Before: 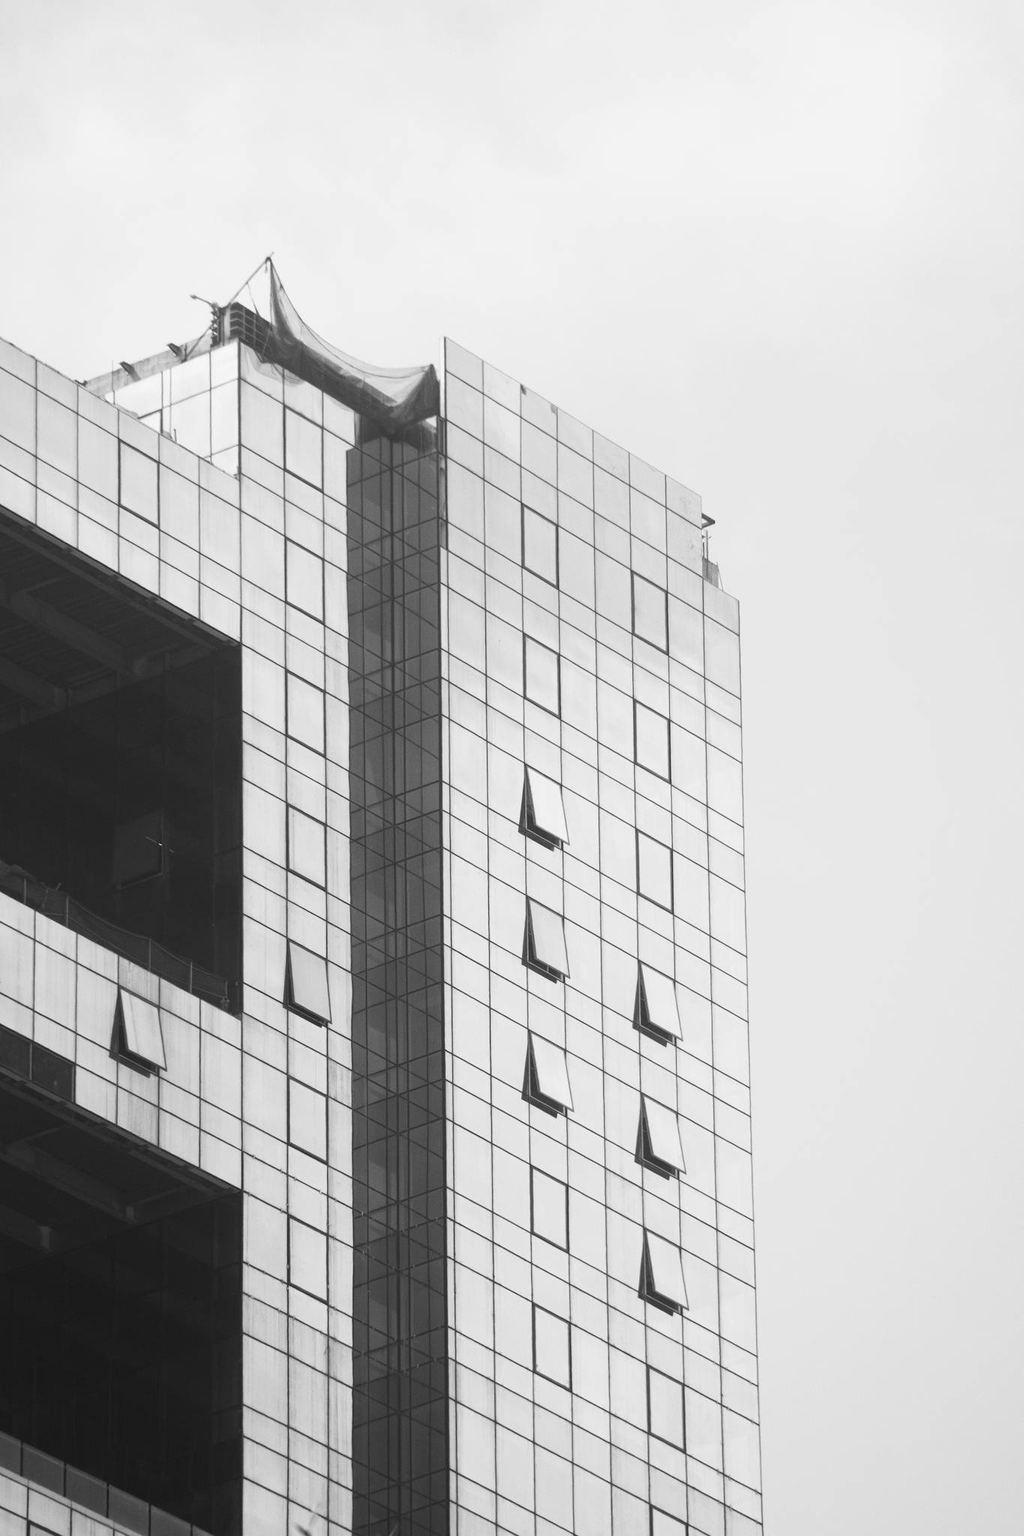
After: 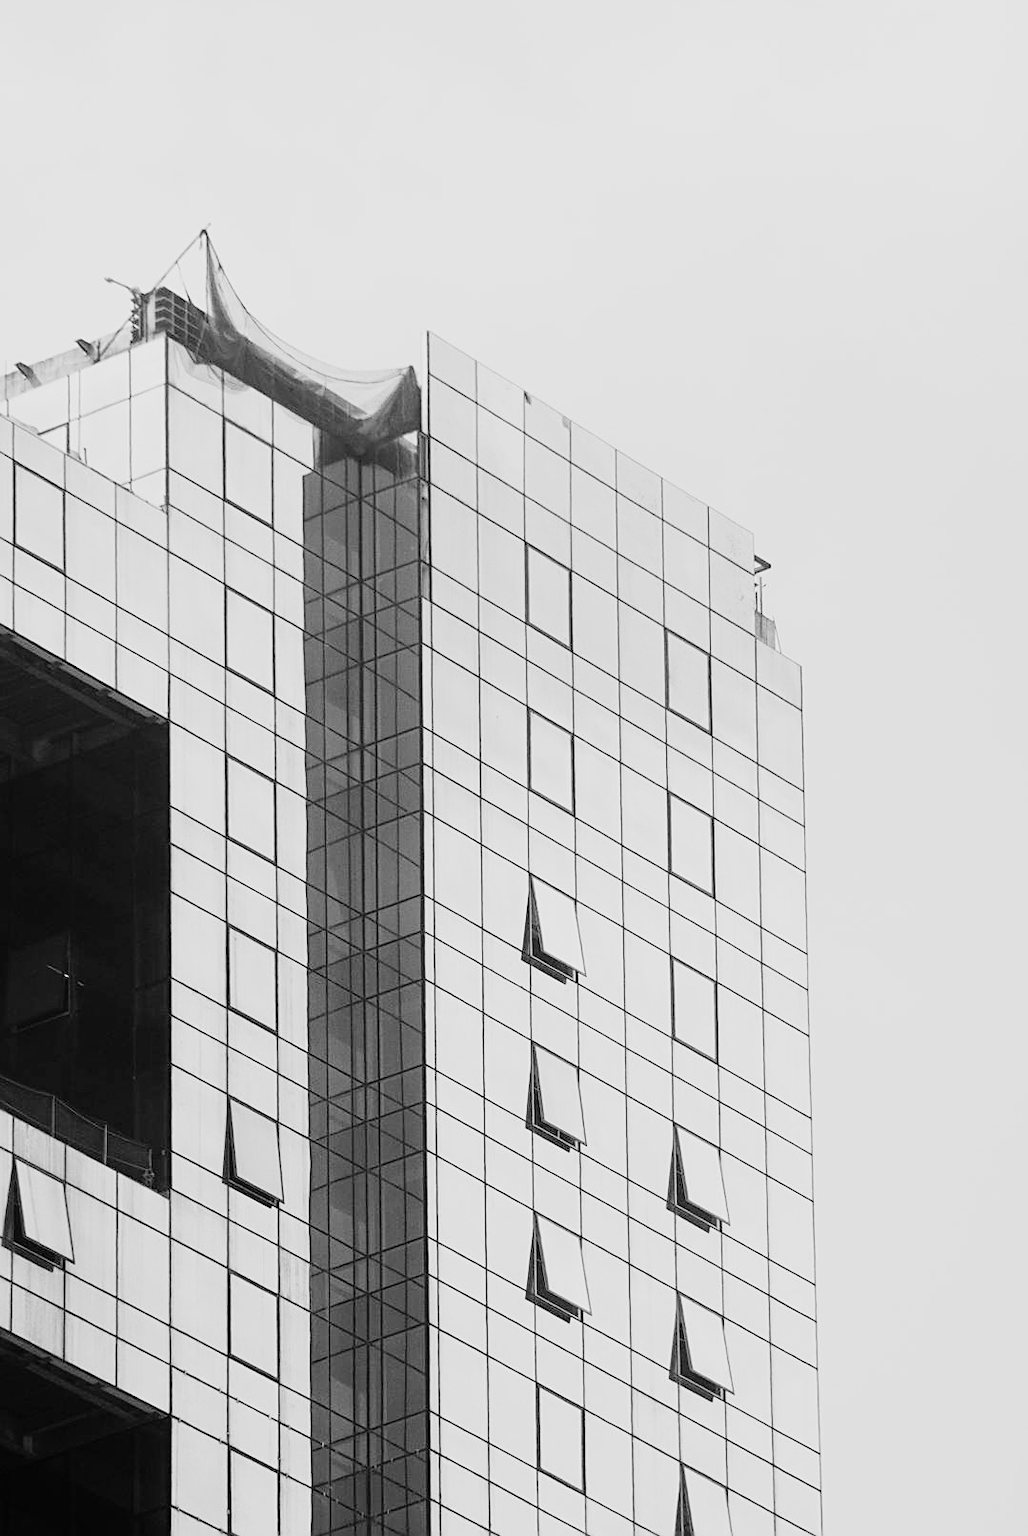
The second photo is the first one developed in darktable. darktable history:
filmic rgb: black relative exposure -5.02 EV, white relative exposure 4 EV, hardness 2.88, contrast 1.299, highlights saturation mix -9.55%
crop and rotate: left 10.559%, top 4.982%, right 10.382%, bottom 16.289%
sharpen: on, module defaults
contrast brightness saturation: brightness 0.133
